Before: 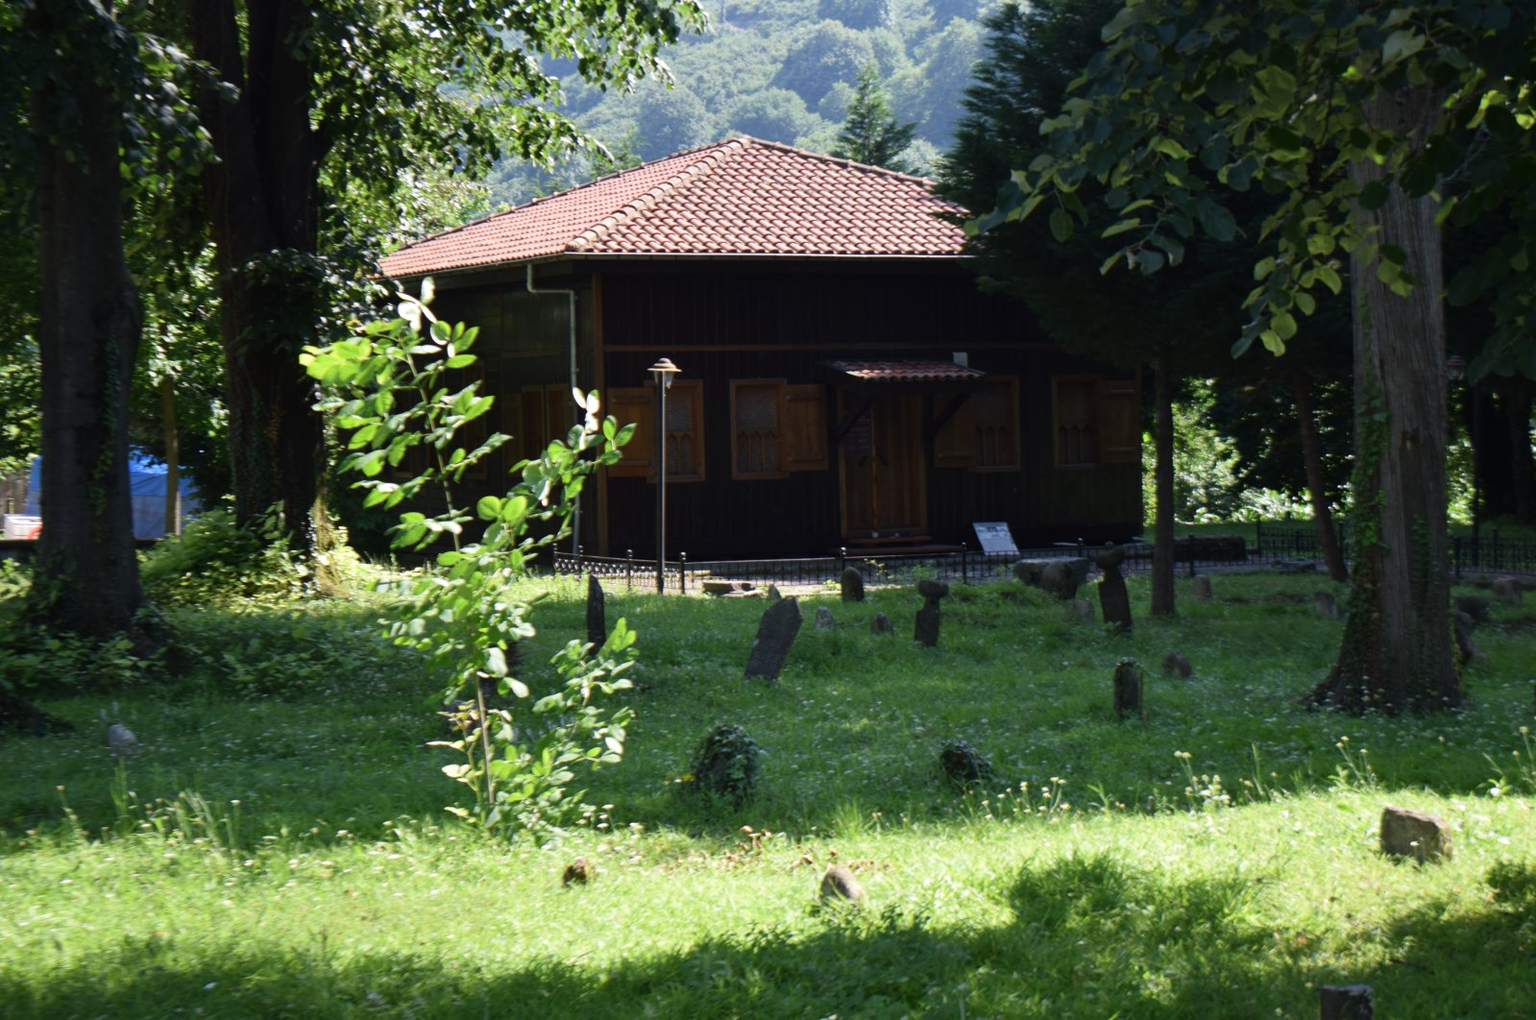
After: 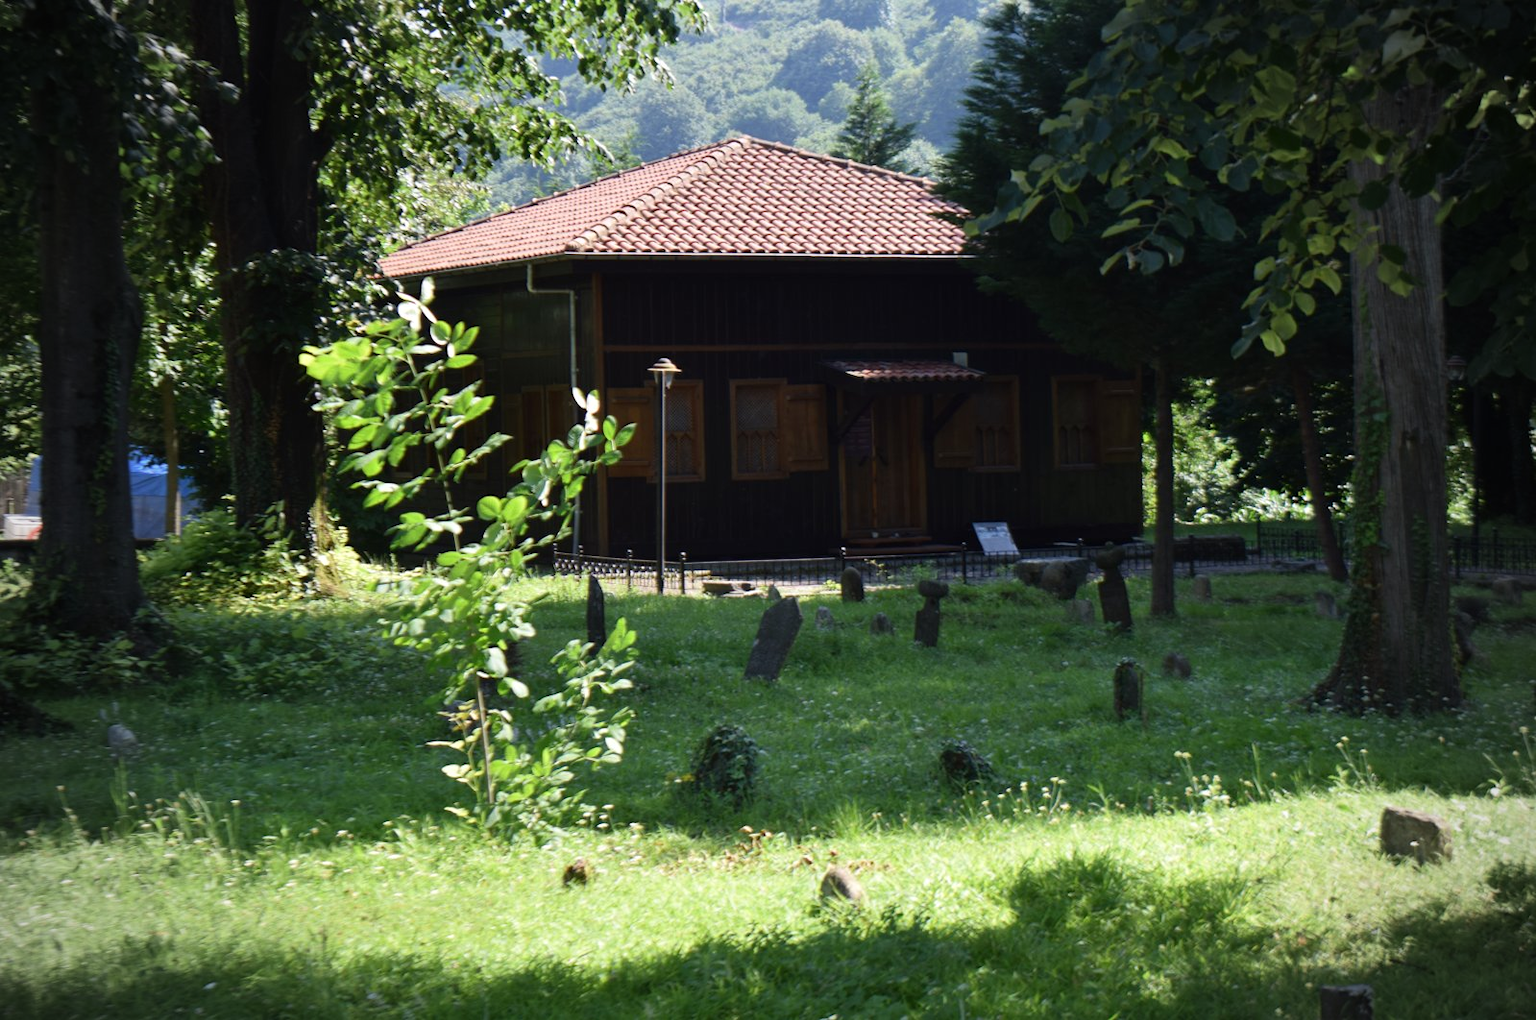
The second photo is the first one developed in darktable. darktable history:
exposure: exposure 0.02 EV, compensate highlight preservation false
vignetting: fall-off start 74.49%, fall-off radius 65.9%, brightness -0.628, saturation -0.68
